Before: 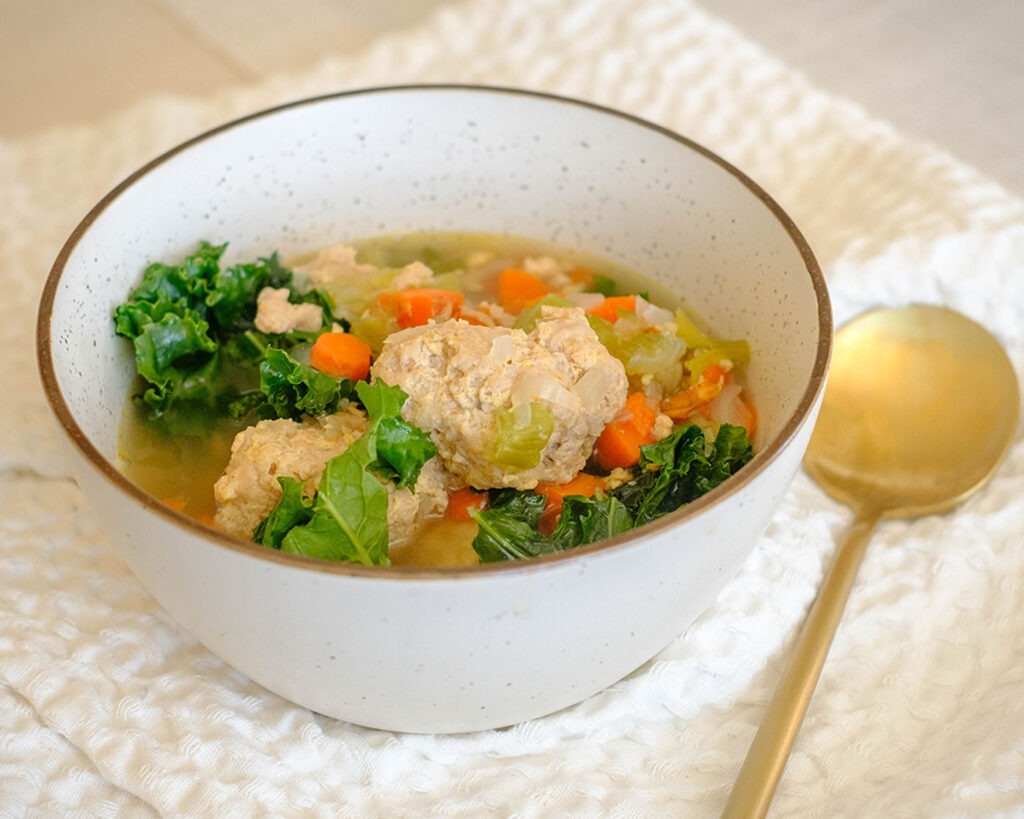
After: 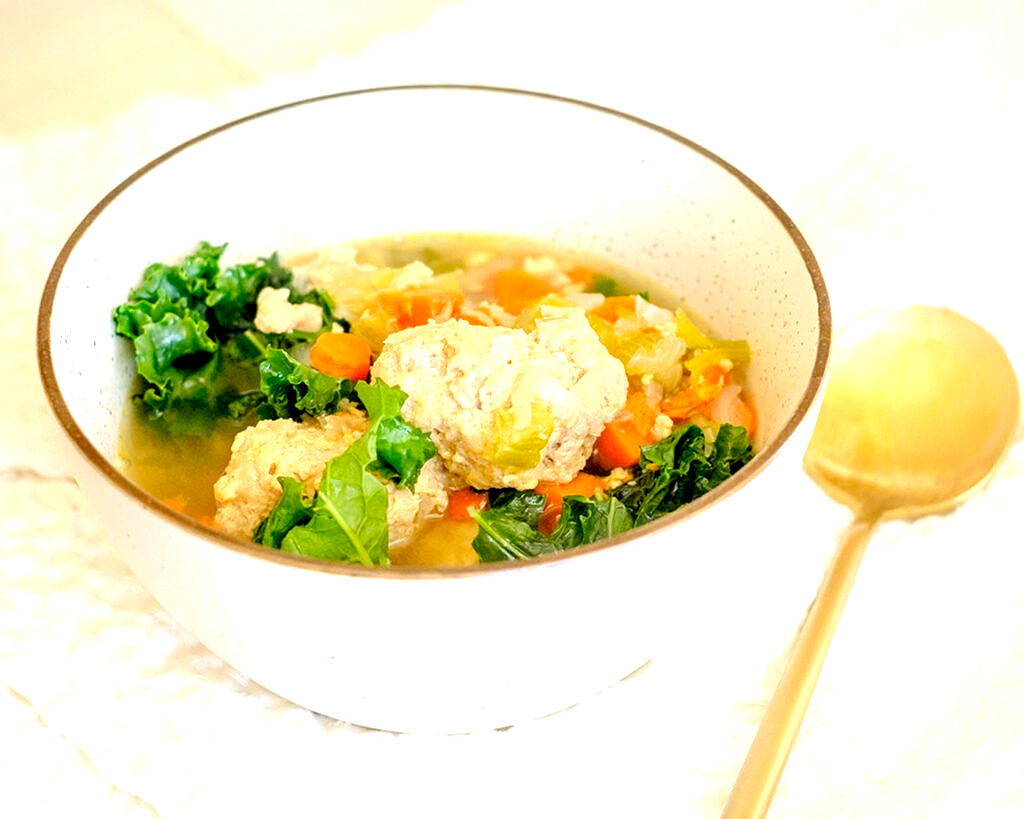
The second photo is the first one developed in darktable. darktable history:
exposure: black level correction 0.011, exposure 1.085 EV, compensate highlight preservation false
